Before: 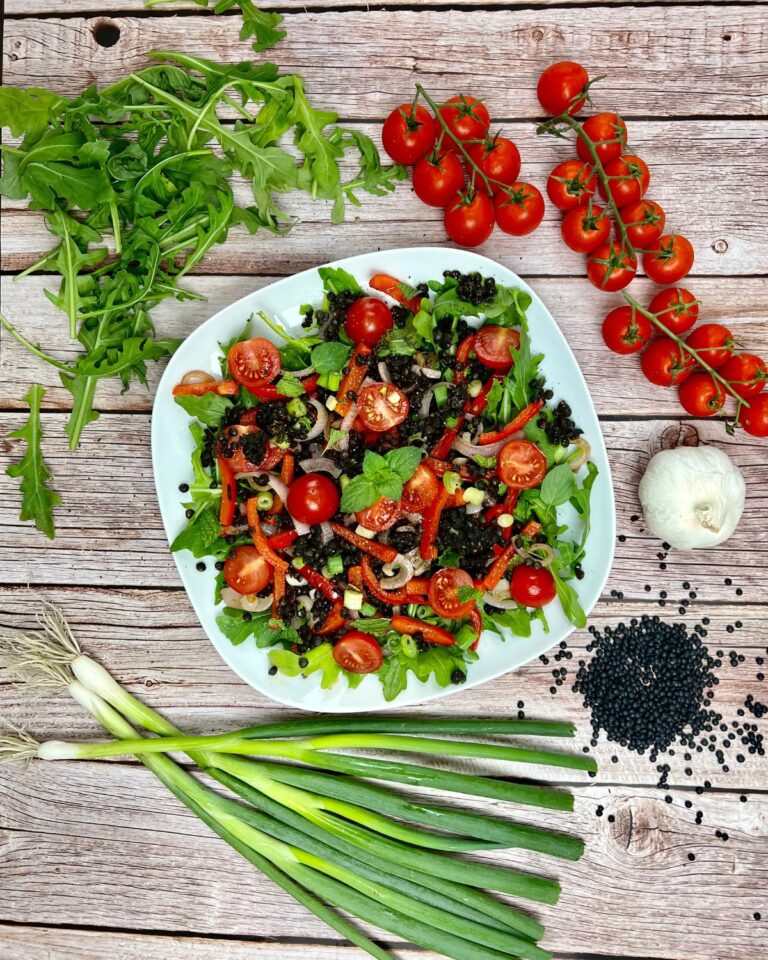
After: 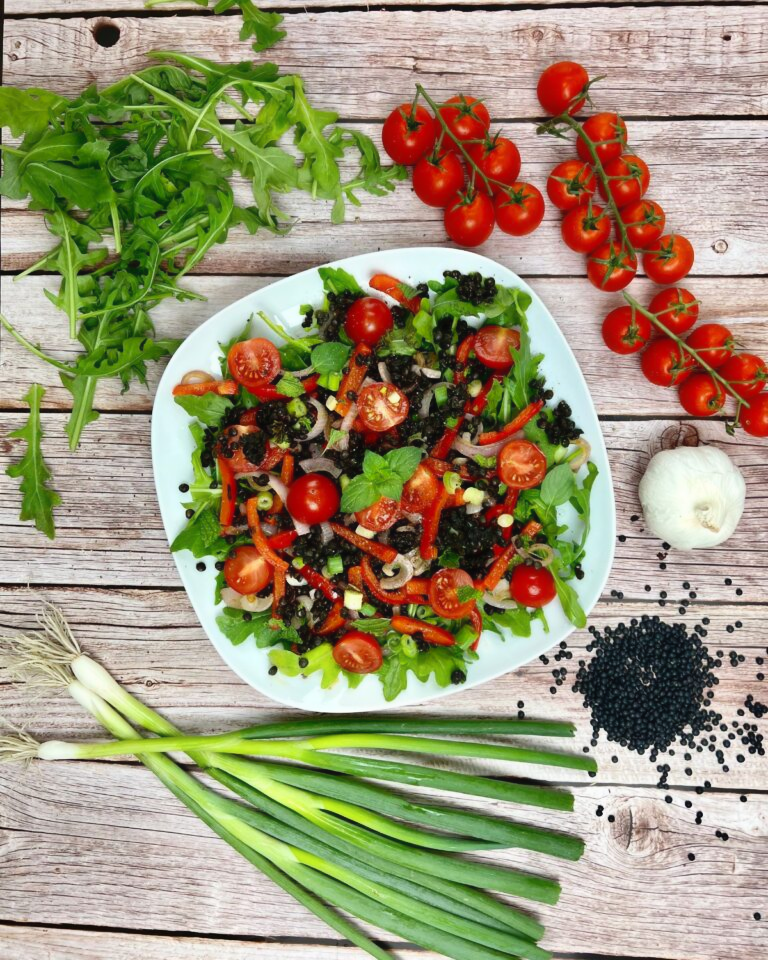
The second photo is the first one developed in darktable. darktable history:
shadows and highlights: shadows 0, highlights 40
contrast equalizer: octaves 7, y [[0.502, 0.505, 0.512, 0.529, 0.564, 0.588], [0.5 ×6], [0.502, 0.505, 0.512, 0.529, 0.564, 0.588], [0, 0.001, 0.001, 0.004, 0.008, 0.011], [0, 0.001, 0.001, 0.004, 0.008, 0.011]], mix -1
